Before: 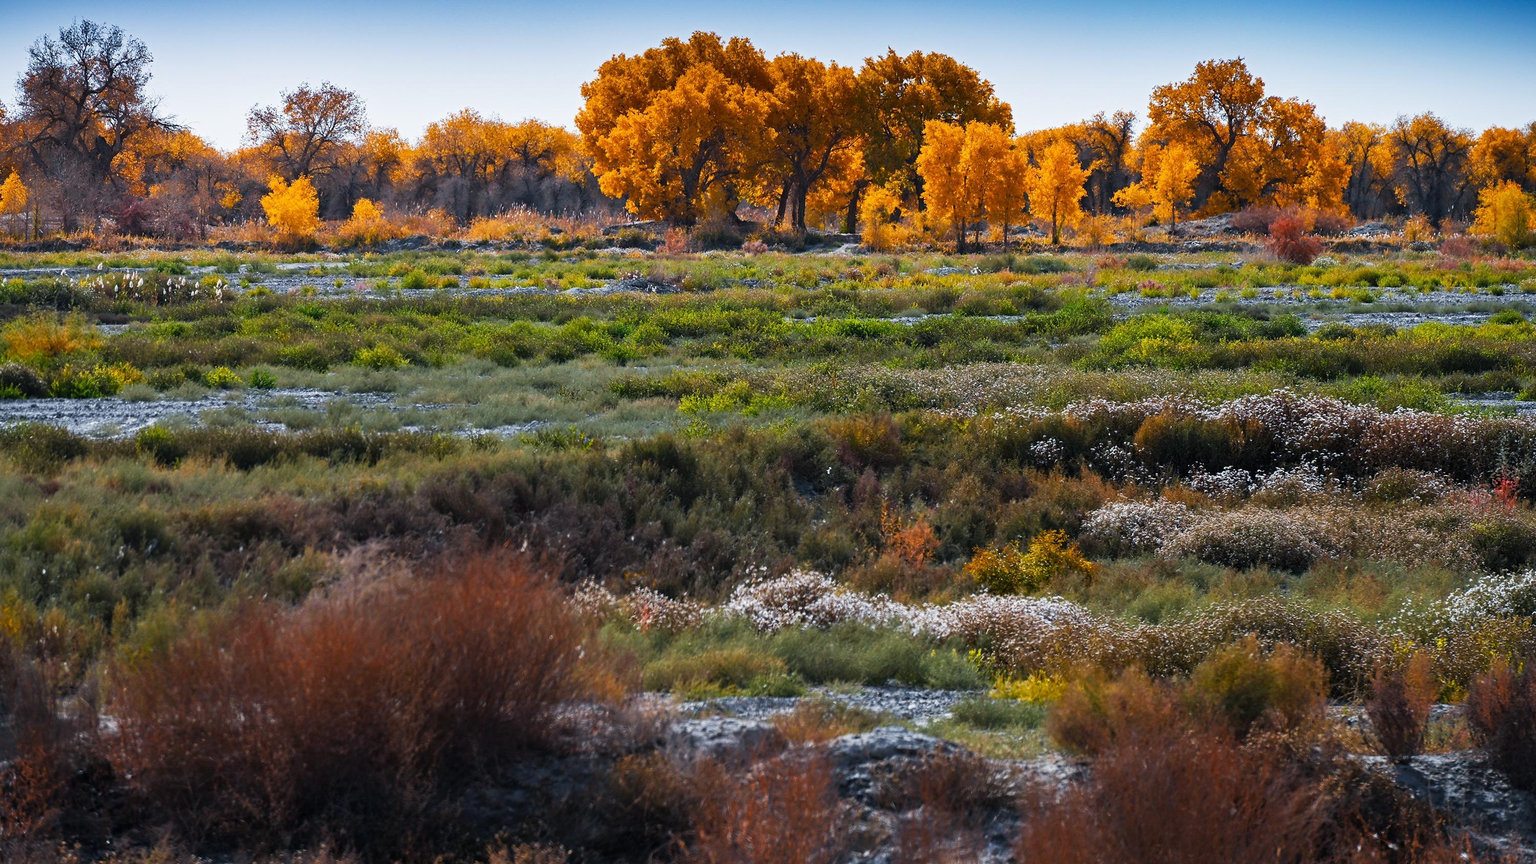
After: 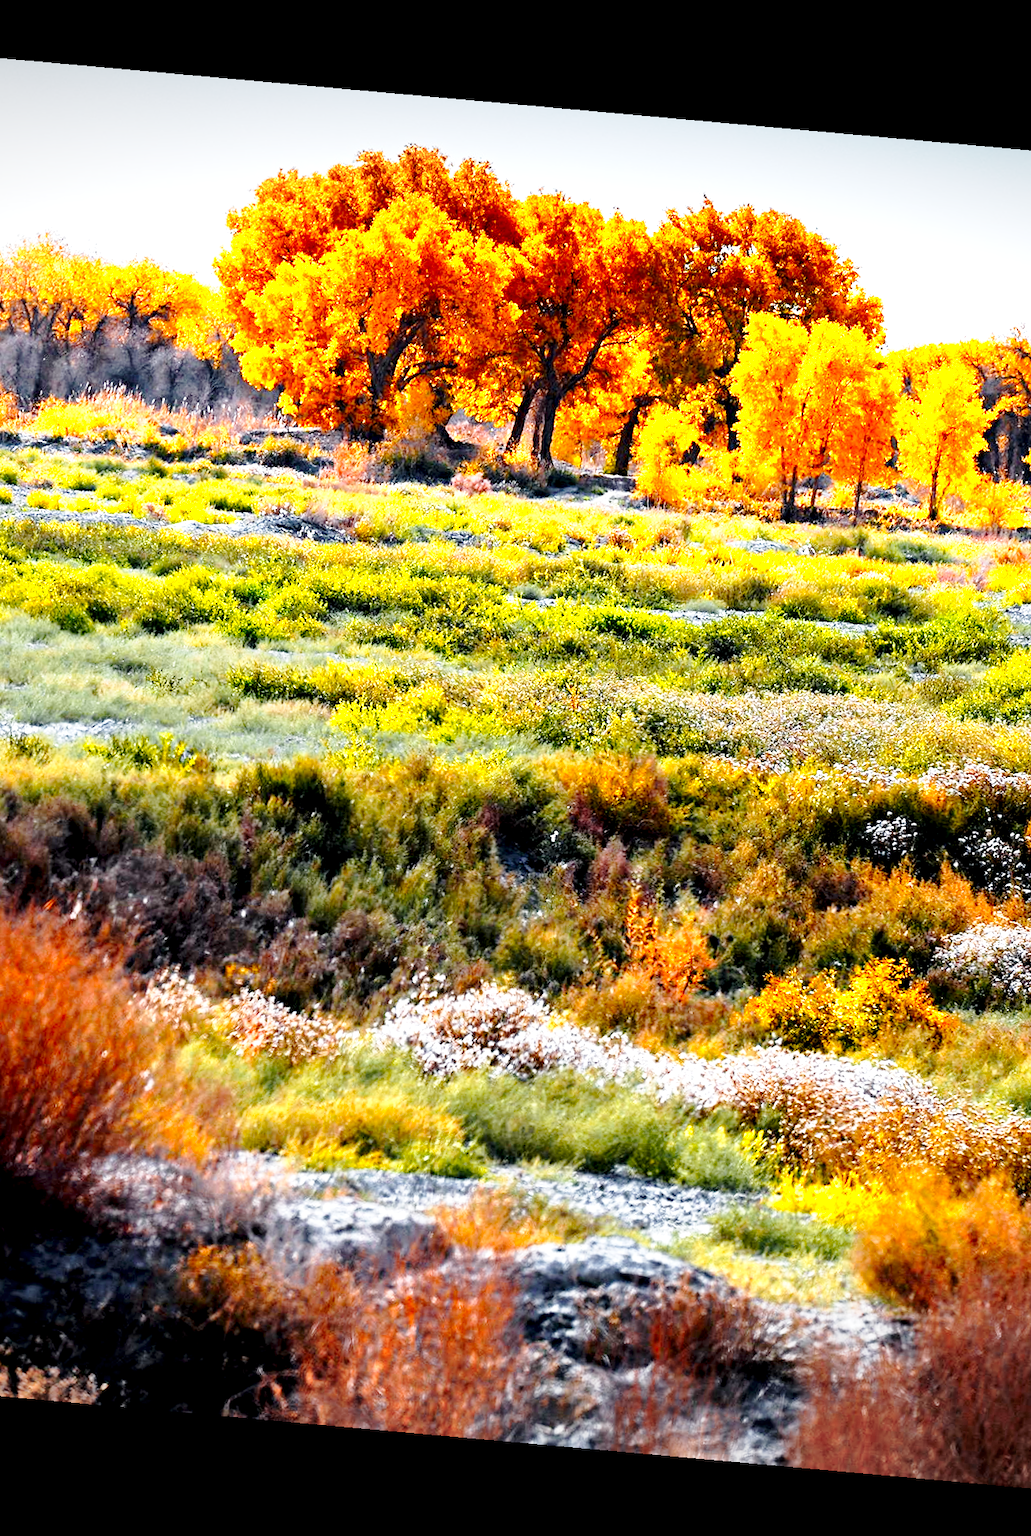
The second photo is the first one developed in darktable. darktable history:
color zones: curves: ch0 [(0, 0.511) (0.143, 0.531) (0.286, 0.56) (0.429, 0.5) (0.571, 0.5) (0.714, 0.5) (0.857, 0.5) (1, 0.5)]; ch1 [(0, 0.525) (0.143, 0.705) (0.286, 0.715) (0.429, 0.35) (0.571, 0.35) (0.714, 0.35) (0.857, 0.4) (1, 0.4)]; ch2 [(0, 0.572) (0.143, 0.512) (0.286, 0.473) (0.429, 0.45) (0.571, 0.5) (0.714, 0.5) (0.857, 0.518) (1, 0.518)]
base curve: curves: ch0 [(0, 0) (0.028, 0.03) (0.121, 0.232) (0.46, 0.748) (0.859, 0.968) (1, 1)], preserve colors none
rotate and perspective: rotation 5.12°, automatic cropping off
exposure: black level correction 0.011, exposure 1.088 EV, compensate exposure bias true, compensate highlight preservation false
vignetting: fall-off start 100%, brightness -0.282, width/height ratio 1.31
crop: left 31.229%, right 27.105%
shadows and highlights: shadows 30.86, highlights 0, soften with gaussian
